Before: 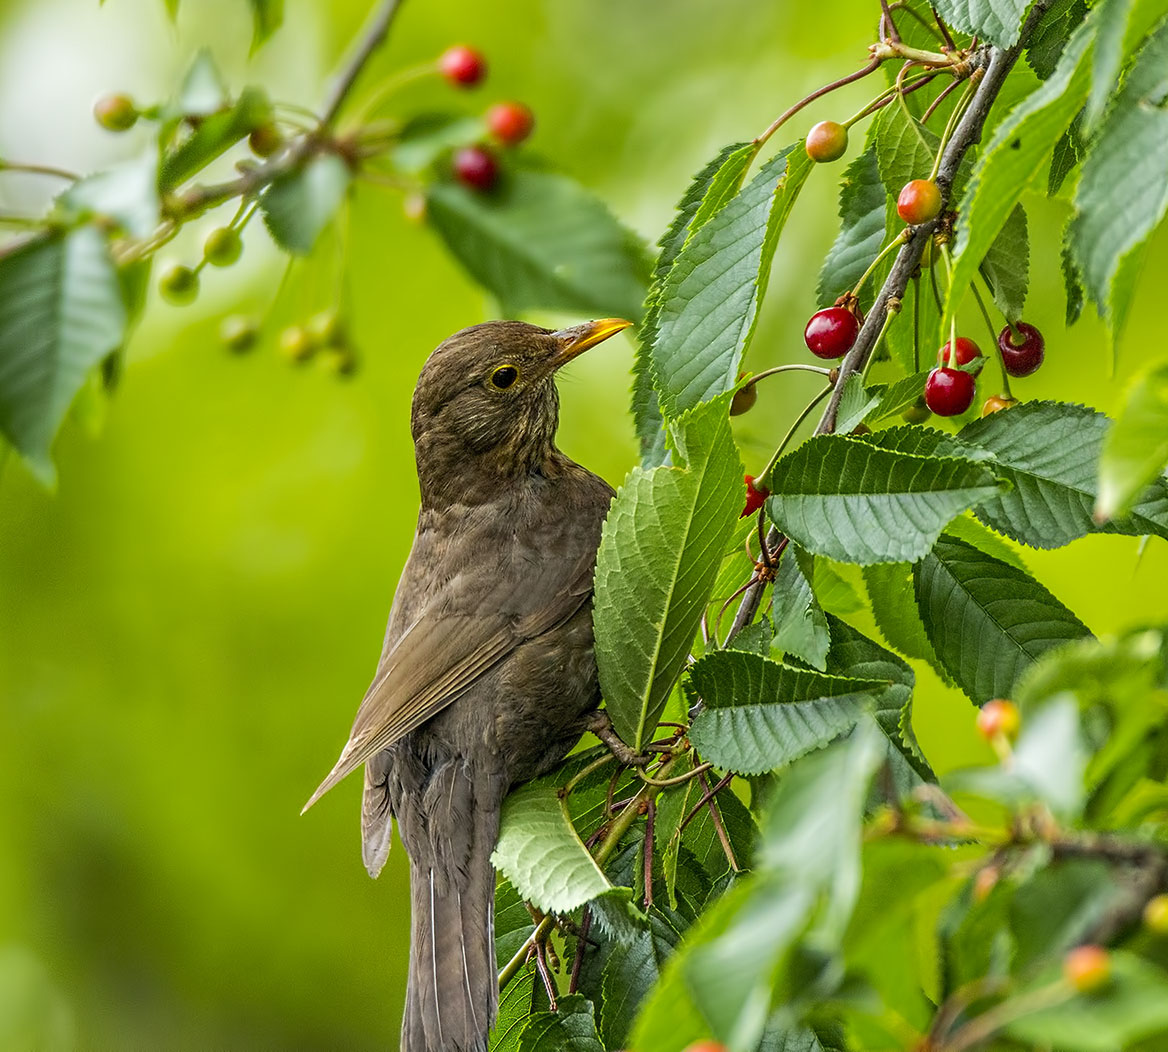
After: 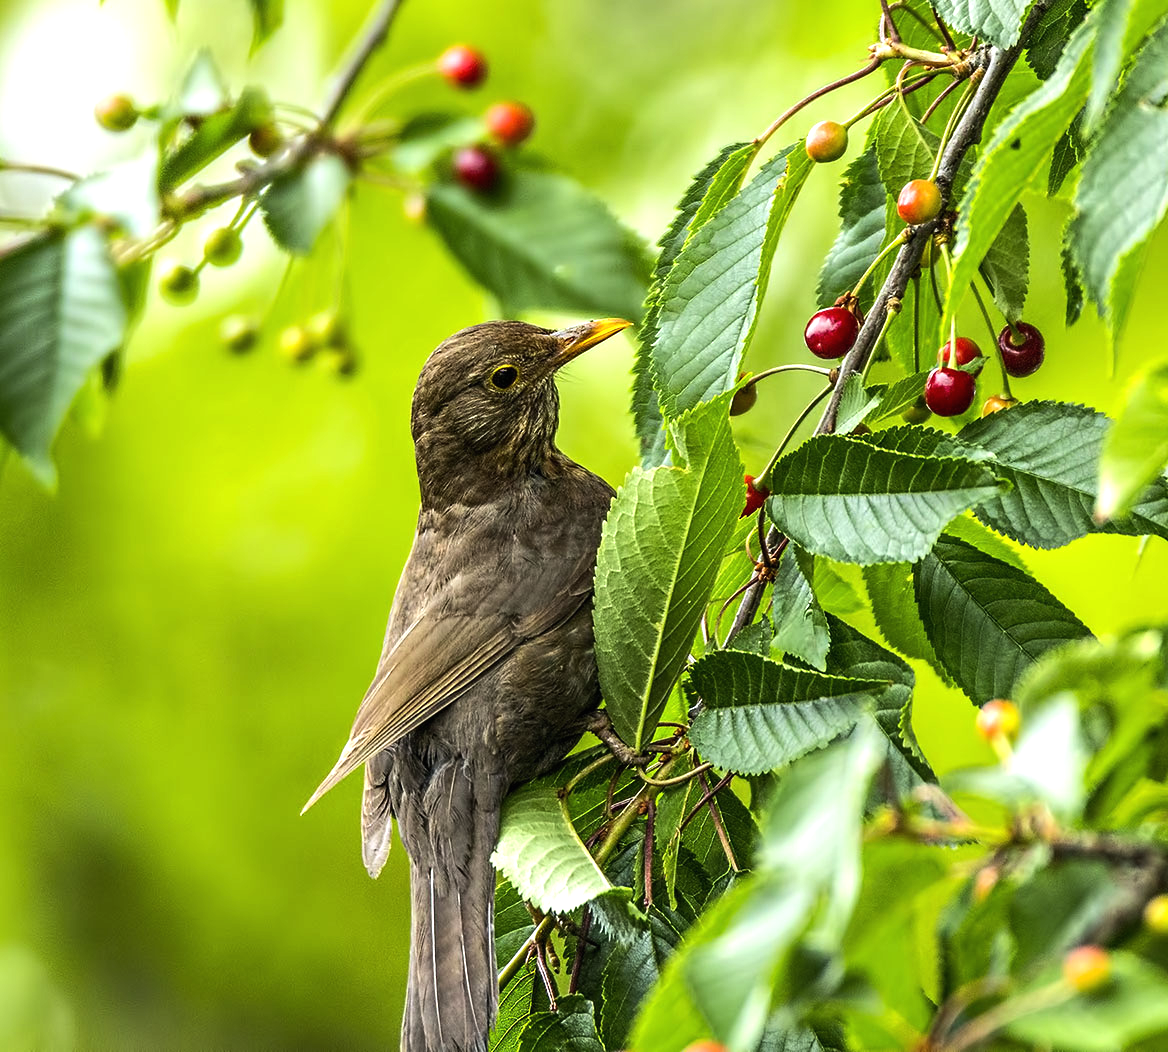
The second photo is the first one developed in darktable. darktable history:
tone equalizer: -8 EV -0.739 EV, -7 EV -0.727 EV, -6 EV -0.633 EV, -5 EV -0.387 EV, -3 EV 0.395 EV, -2 EV 0.6 EV, -1 EV 0.695 EV, +0 EV 0.743 EV, edges refinement/feathering 500, mask exposure compensation -1.57 EV, preserve details no
exposure: black level correction -0.001, exposure 0.08 EV, compensate highlight preservation false
